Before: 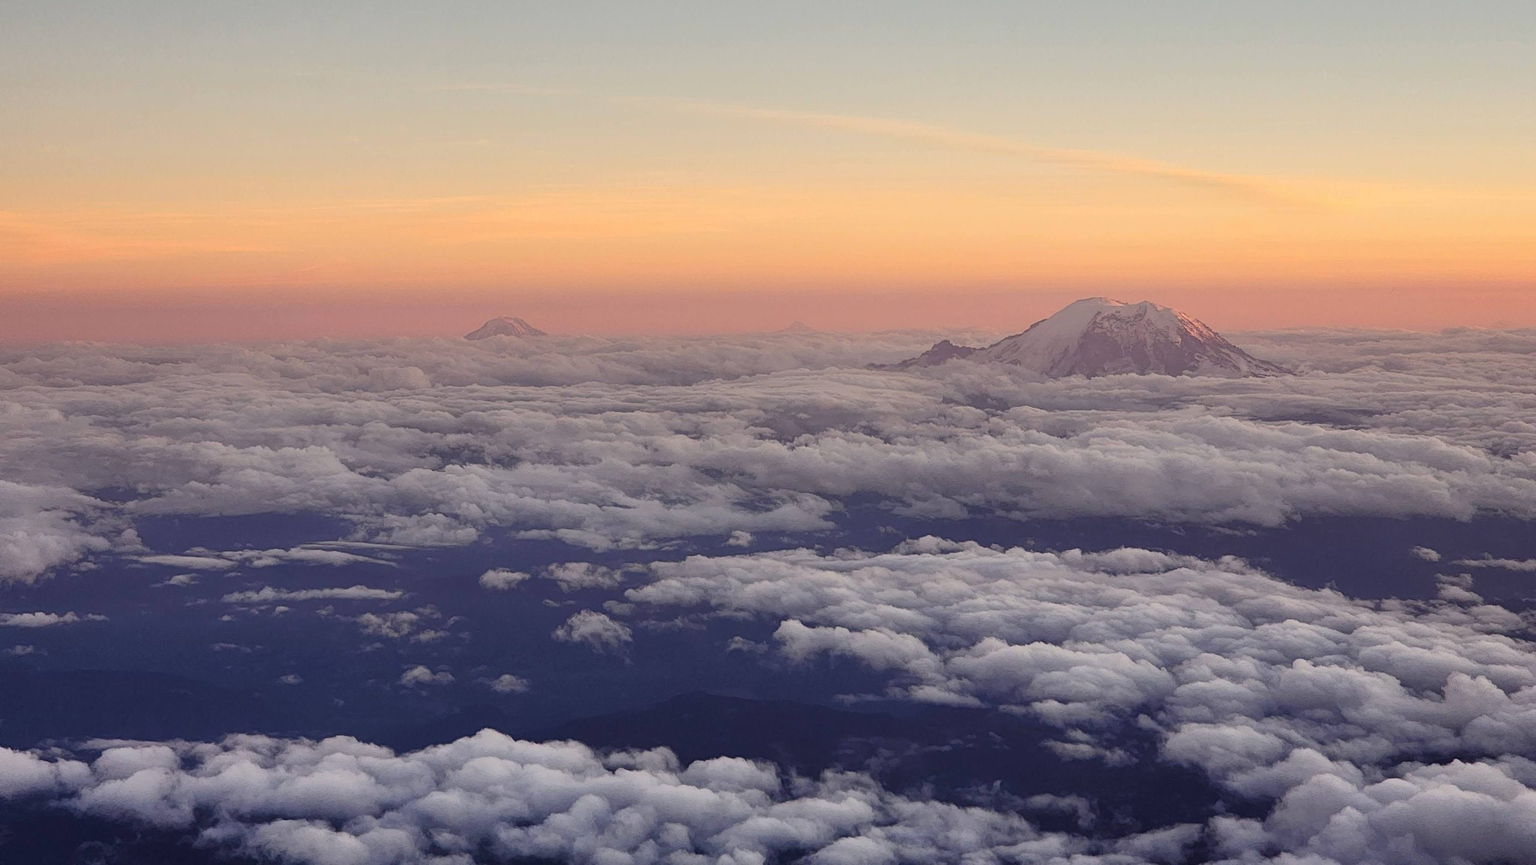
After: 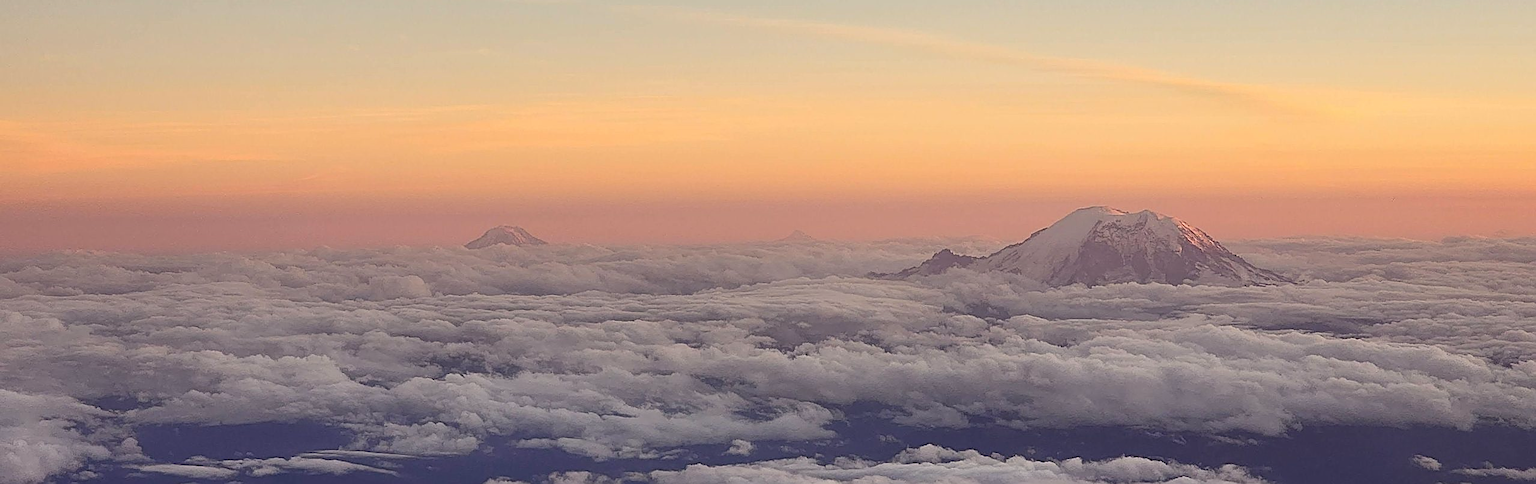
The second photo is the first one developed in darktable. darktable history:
crop and rotate: top 10.605%, bottom 33.274%
color zones: curves: ch0 [(0, 0.5) (0.143, 0.5) (0.286, 0.5) (0.429, 0.495) (0.571, 0.437) (0.714, 0.44) (0.857, 0.496) (1, 0.5)]
sharpen: radius 1.4, amount 1.25, threshold 0.7
white balance: red 1, blue 1
color correction: highlights b* 3
